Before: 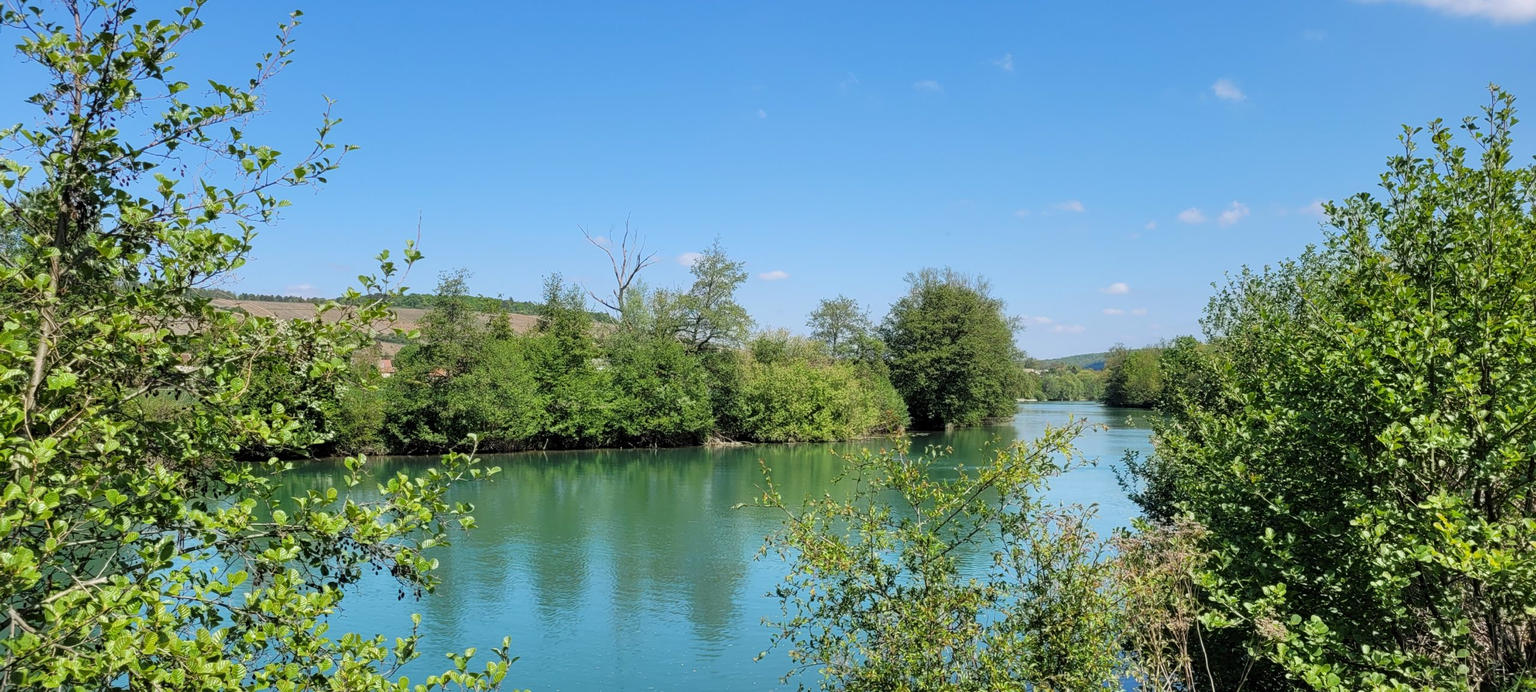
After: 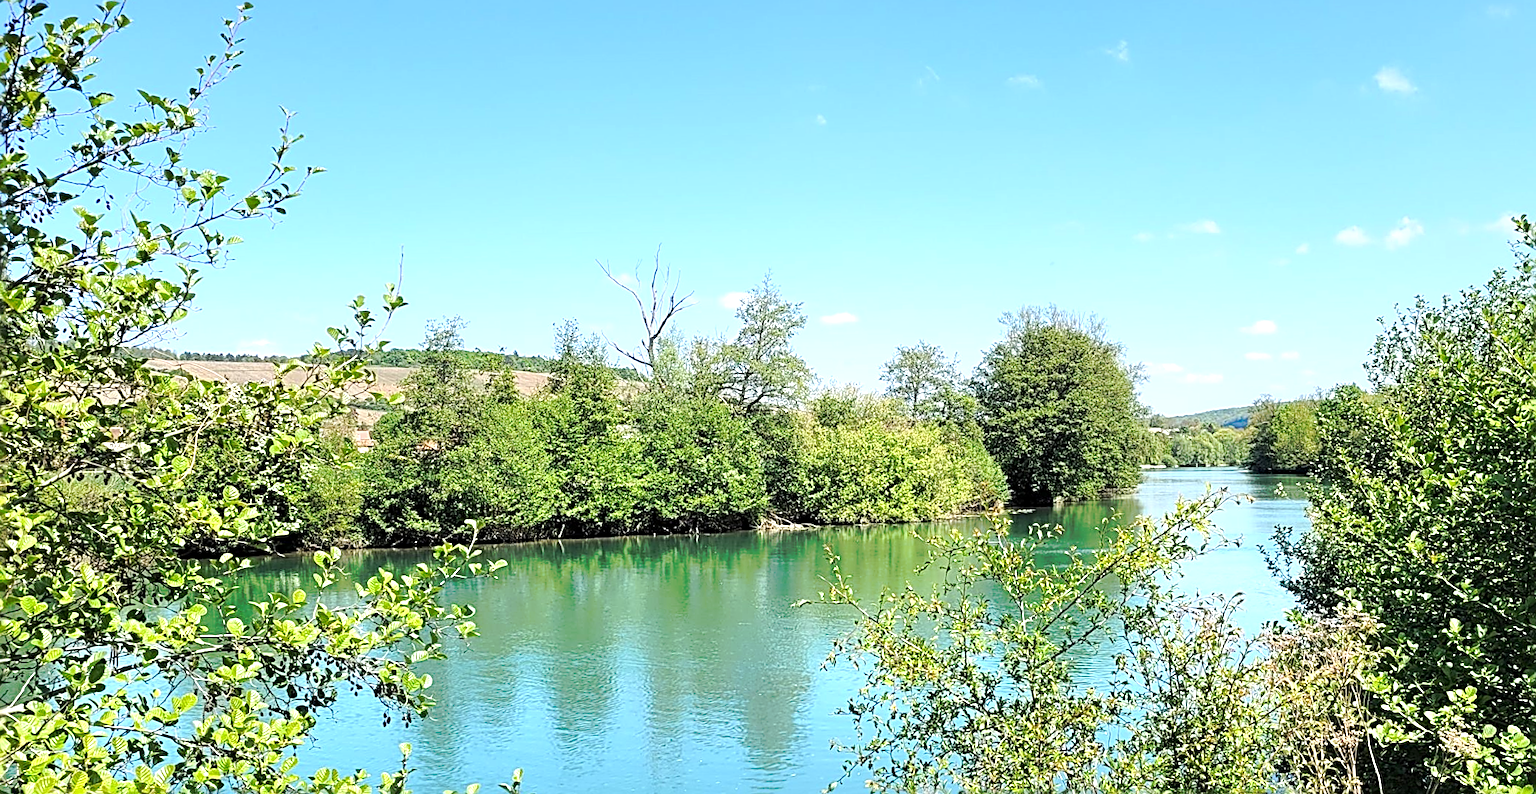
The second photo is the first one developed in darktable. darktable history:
white balance: red 1, blue 1
sharpen: radius 3.025, amount 0.757
crop and rotate: angle 1°, left 4.281%, top 0.642%, right 11.383%, bottom 2.486%
exposure: exposure 0.943 EV, compensate highlight preservation false
tone curve: curves: ch0 [(0, 0) (0.003, 0.003) (0.011, 0.011) (0.025, 0.024) (0.044, 0.043) (0.069, 0.068) (0.1, 0.097) (0.136, 0.133) (0.177, 0.173) (0.224, 0.219) (0.277, 0.271) (0.335, 0.327) (0.399, 0.39) (0.468, 0.457) (0.543, 0.582) (0.623, 0.655) (0.709, 0.734) (0.801, 0.817) (0.898, 0.906) (1, 1)], preserve colors none
